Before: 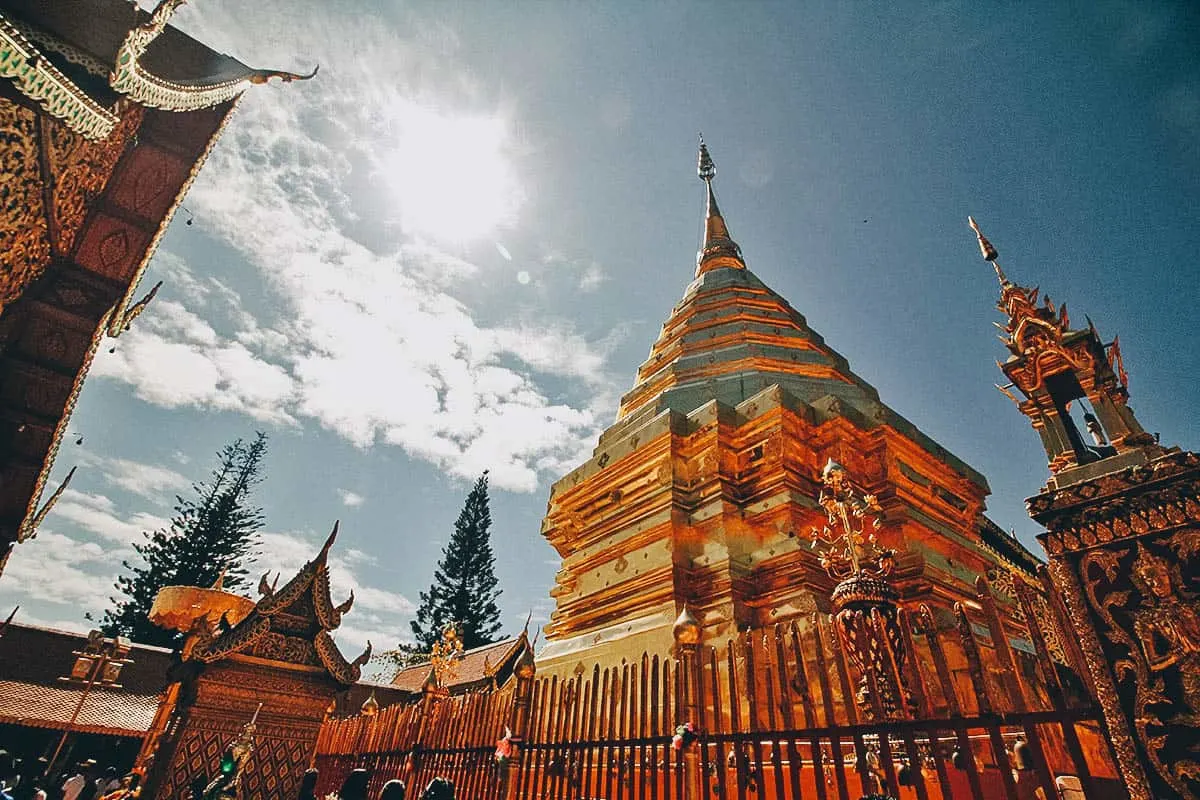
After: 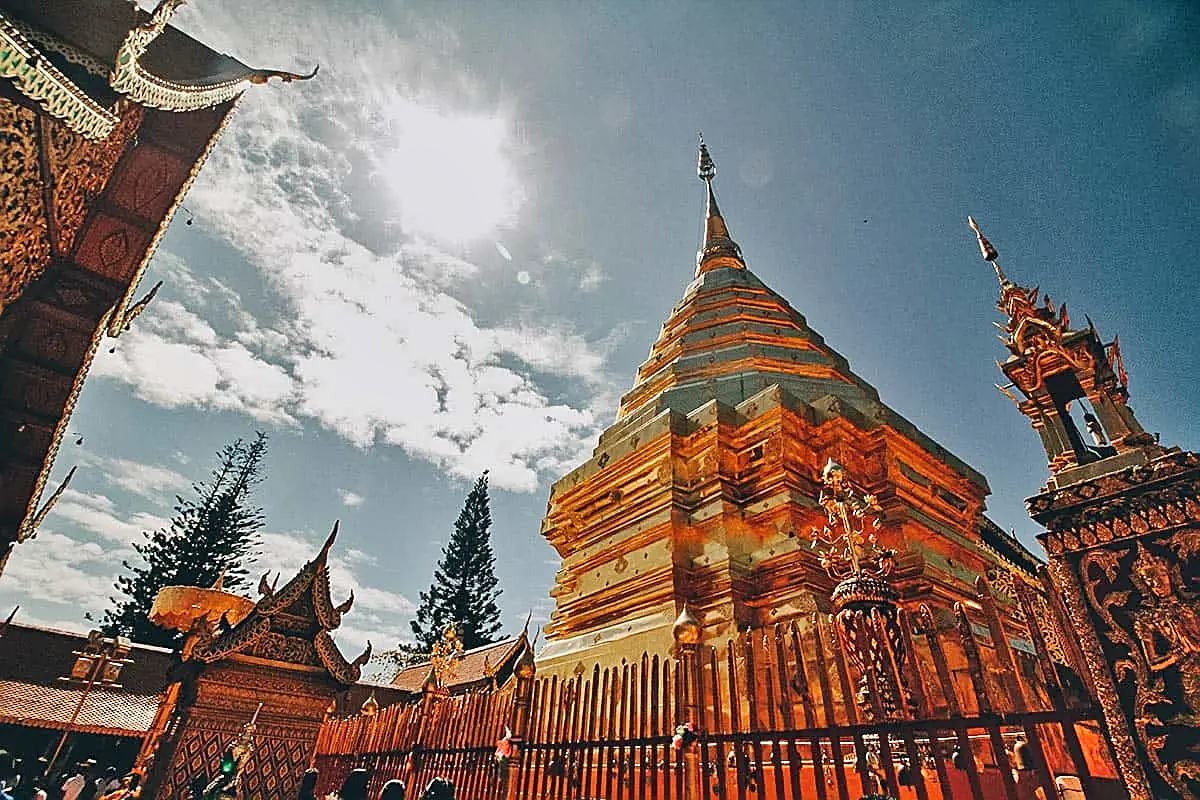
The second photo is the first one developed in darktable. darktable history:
color correction: highlights b* 0.031
shadows and highlights: soften with gaussian
sharpen: on, module defaults
